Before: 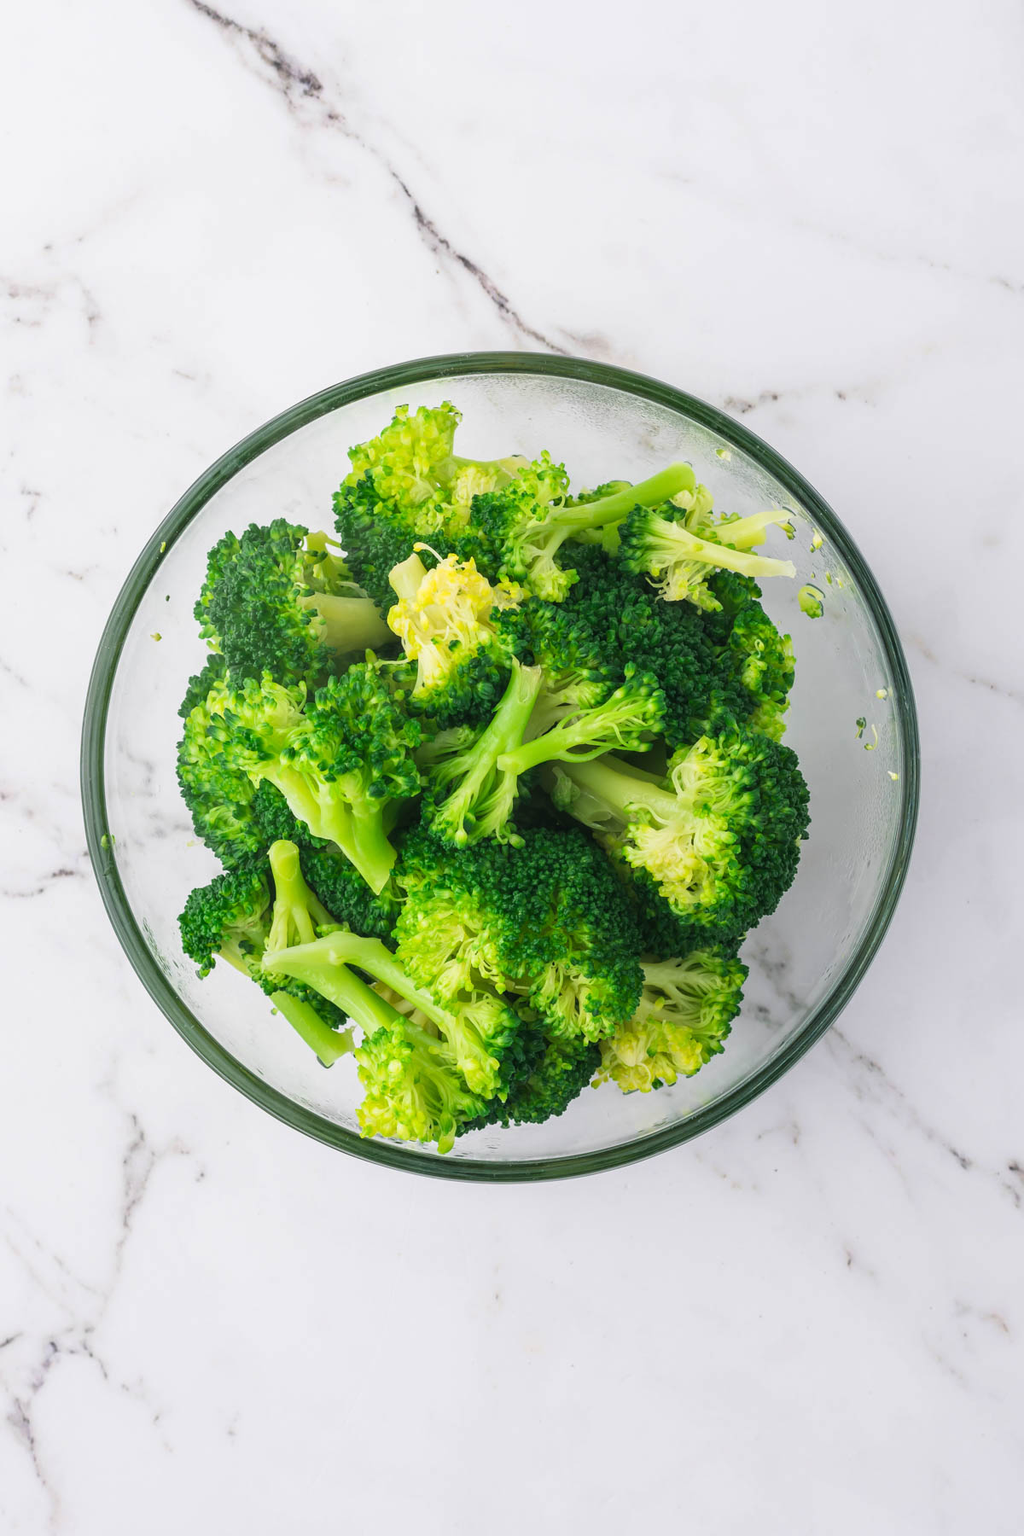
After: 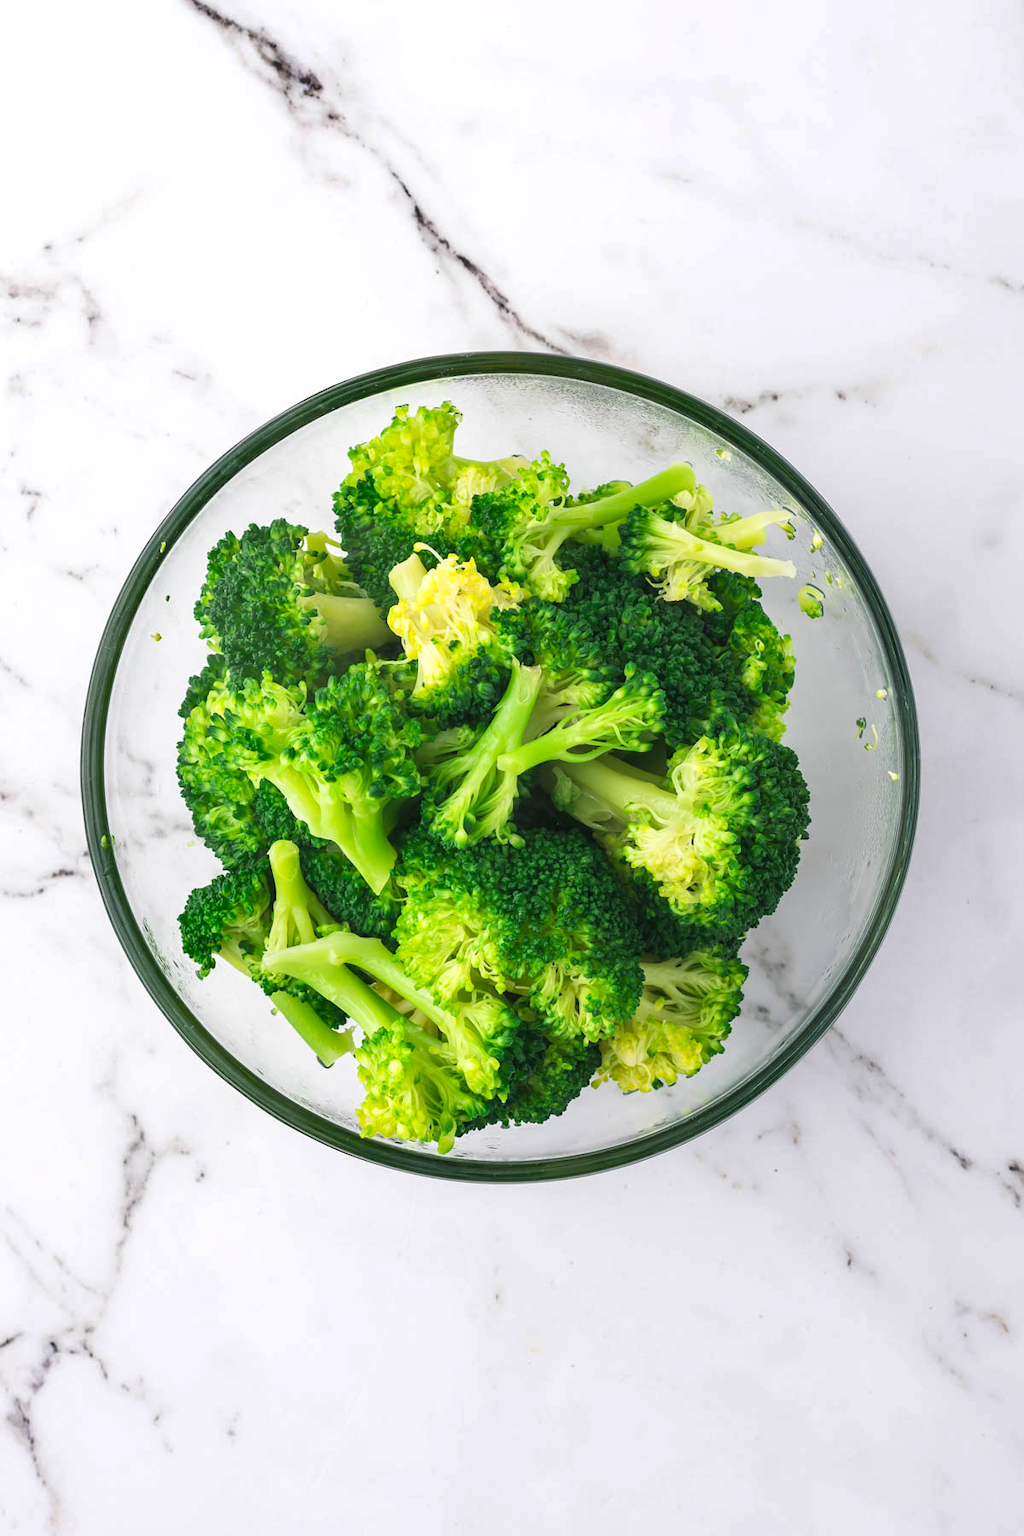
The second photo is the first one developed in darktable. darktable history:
exposure: exposure 0.207 EV, compensate highlight preservation false
tone equalizer: on, module defaults
shadows and highlights: shadows 49, highlights -41, soften with gaussian
